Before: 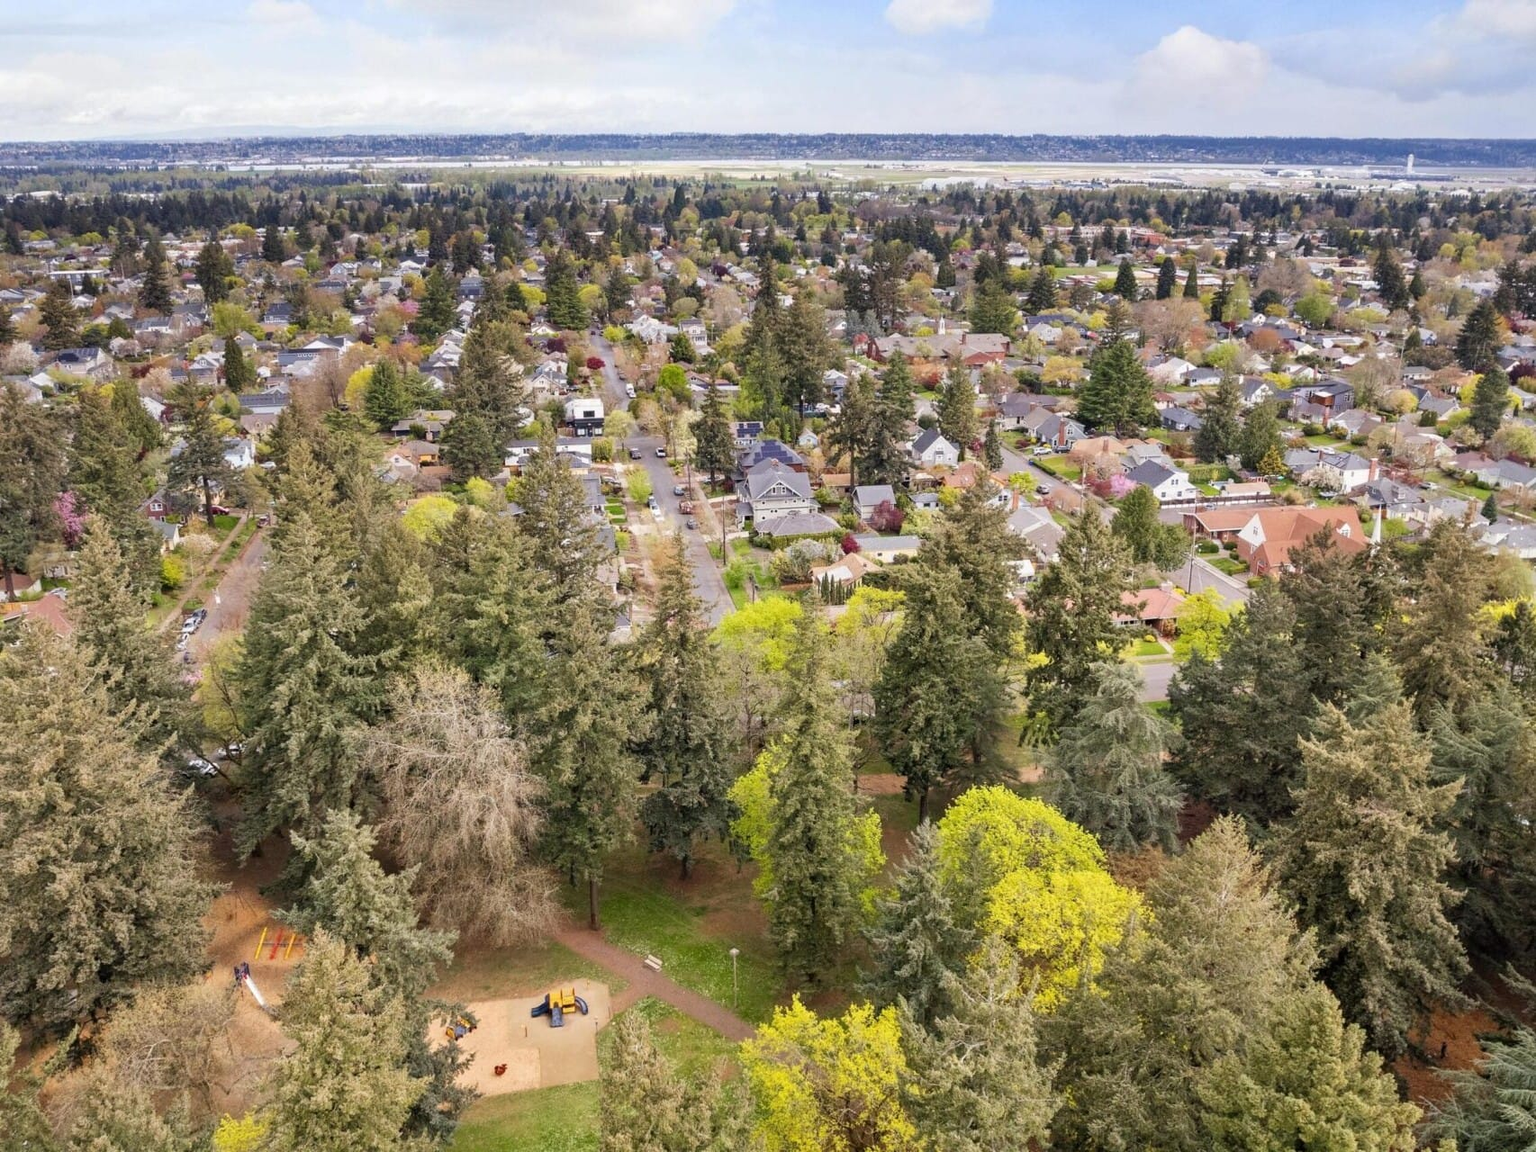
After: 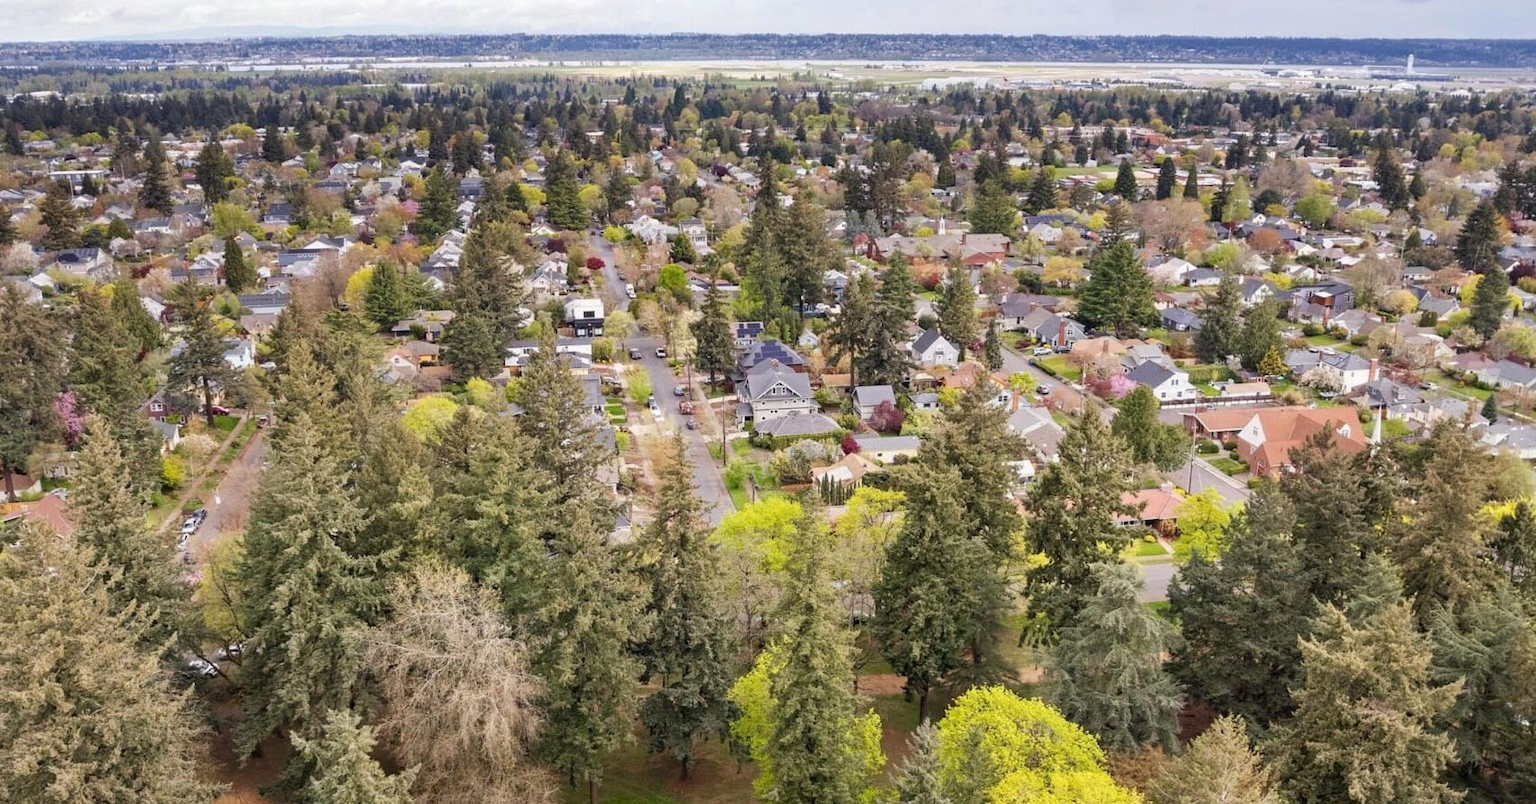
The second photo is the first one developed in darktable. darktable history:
crop and rotate: top 8.712%, bottom 21.439%
